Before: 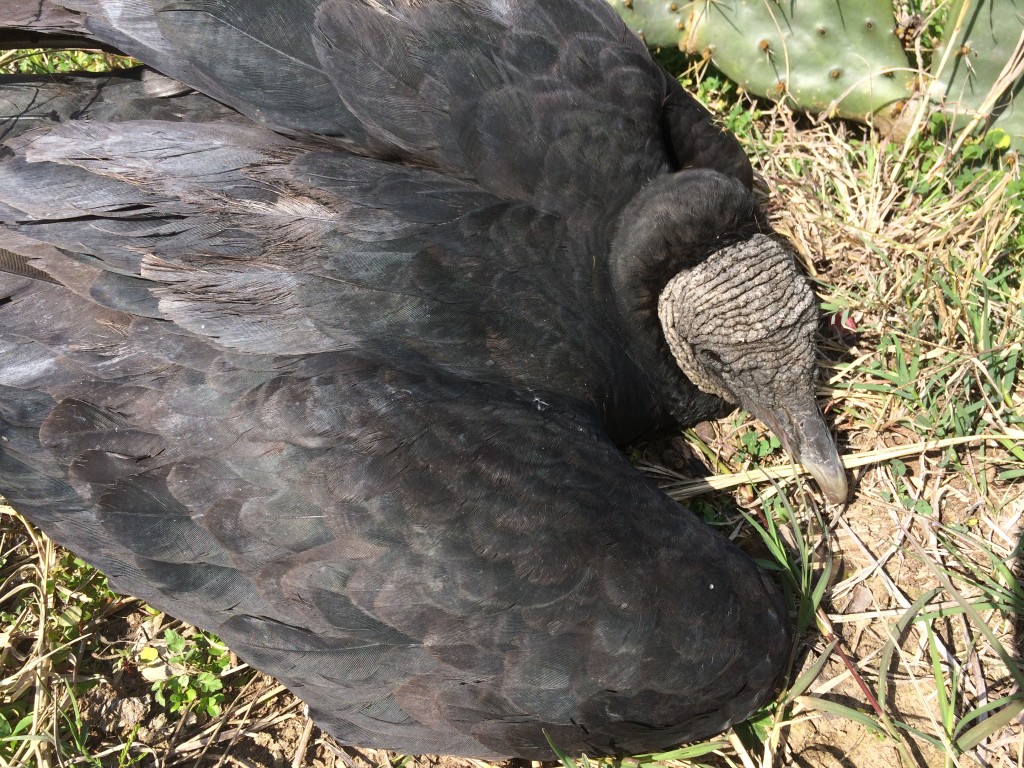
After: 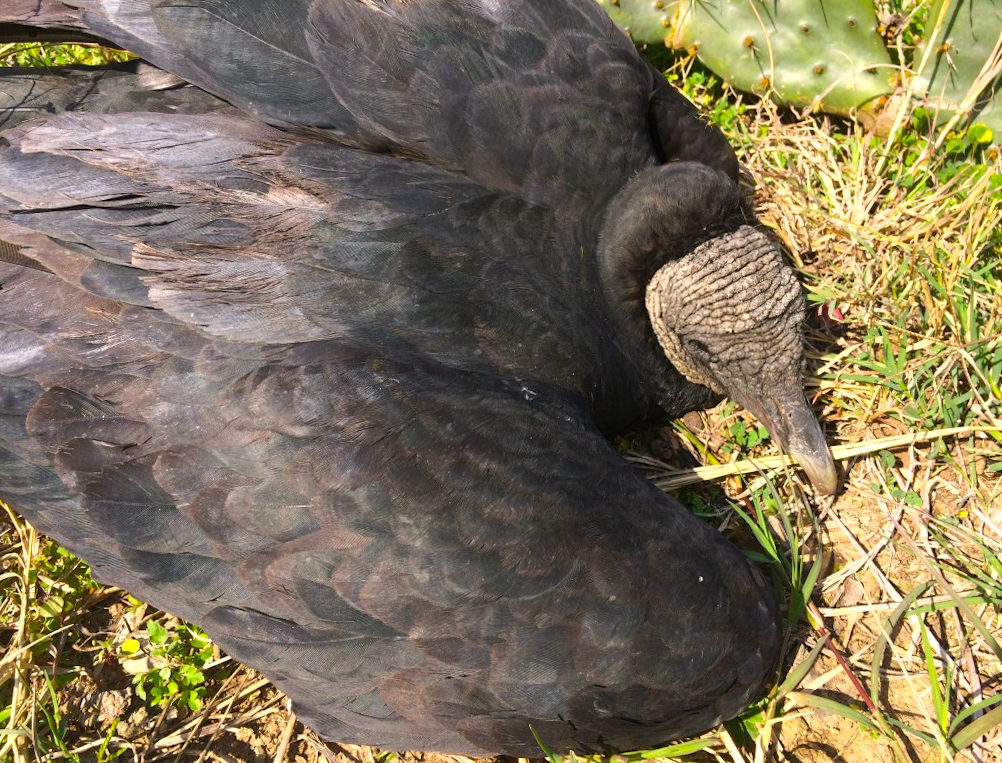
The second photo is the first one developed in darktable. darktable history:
color balance rgb: linear chroma grading › global chroma 15%, perceptual saturation grading › global saturation 30%
color correction: highlights a* 3.84, highlights b* 5.07
rotate and perspective: rotation 0.226°, lens shift (vertical) -0.042, crop left 0.023, crop right 0.982, crop top 0.006, crop bottom 0.994
exposure: exposure 0.081 EV, compensate highlight preservation false
